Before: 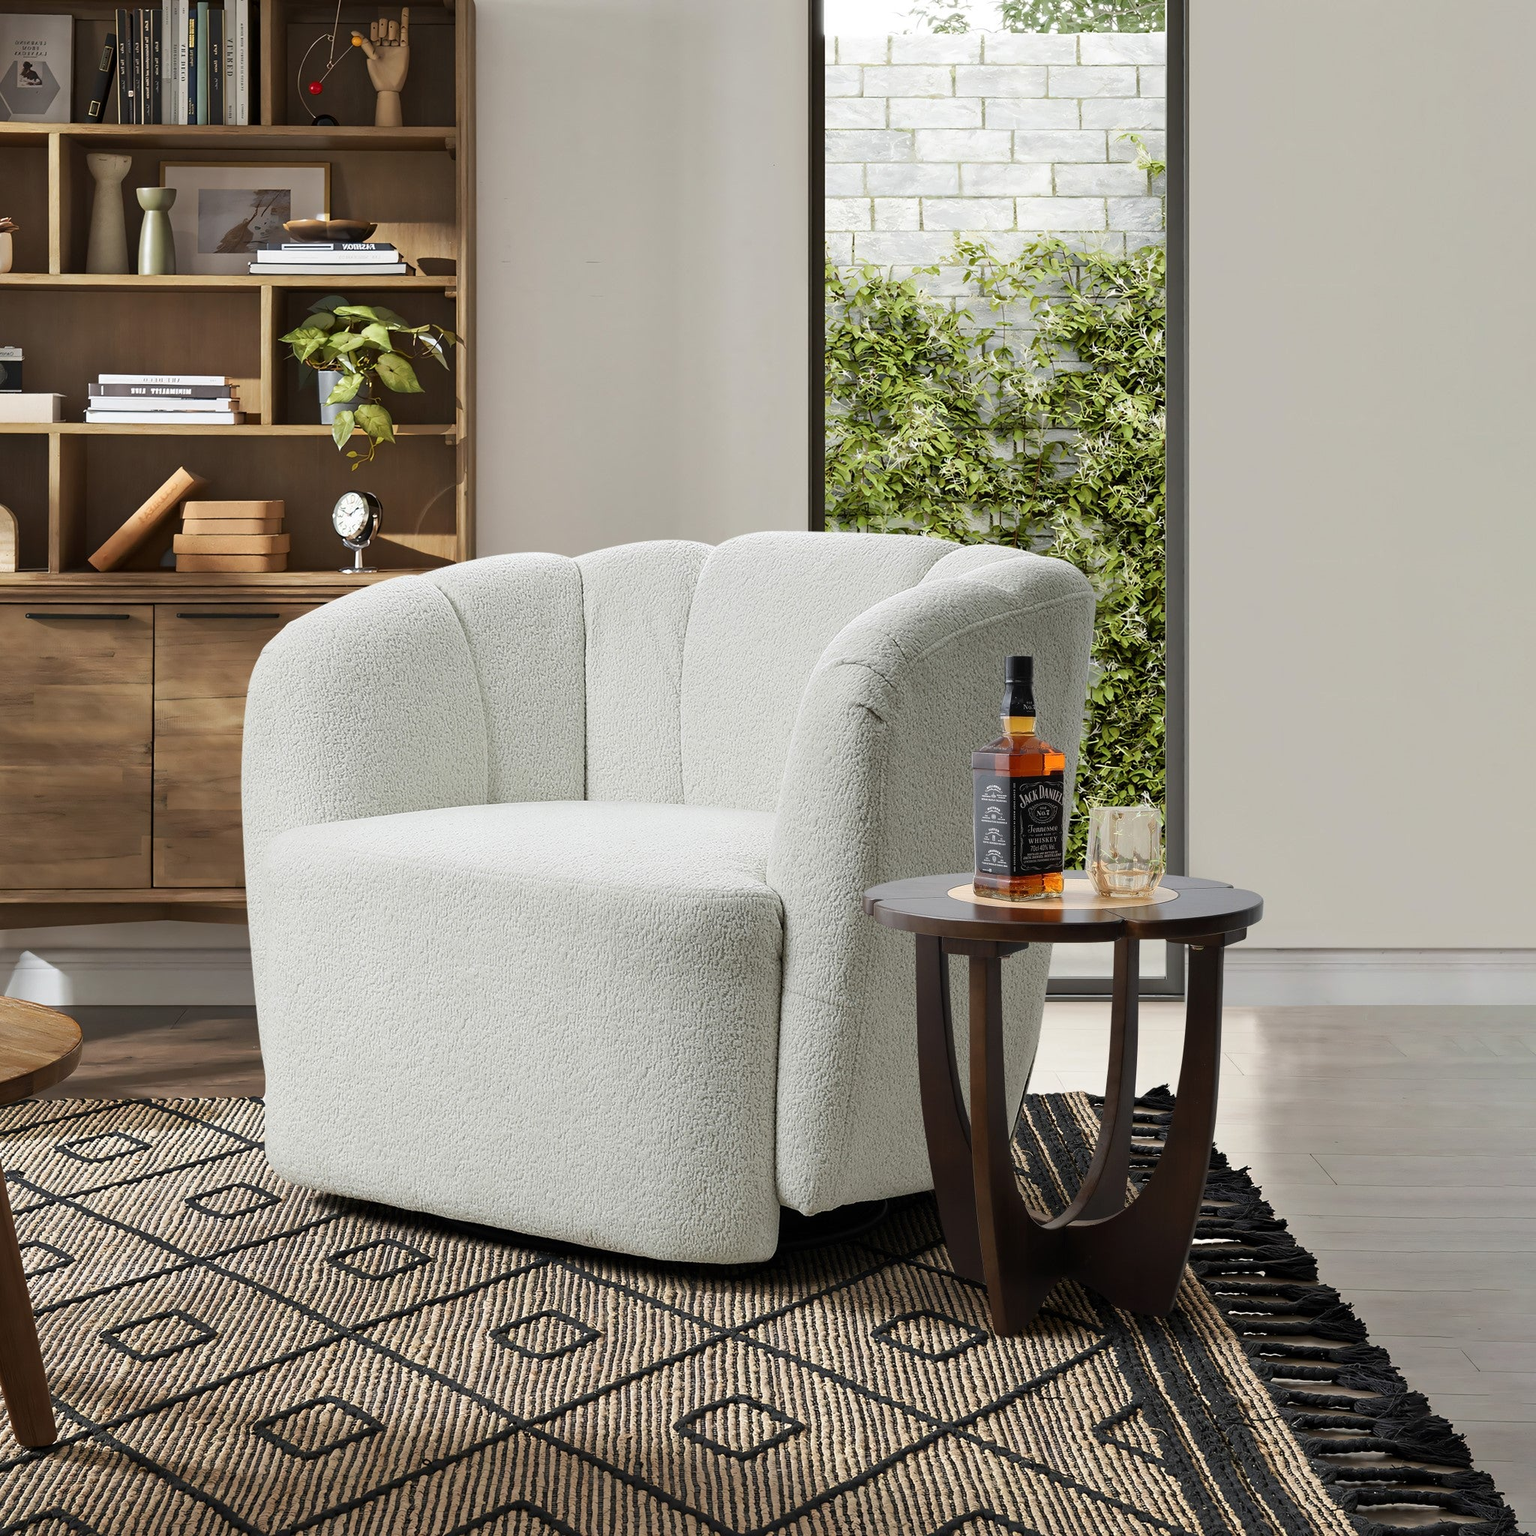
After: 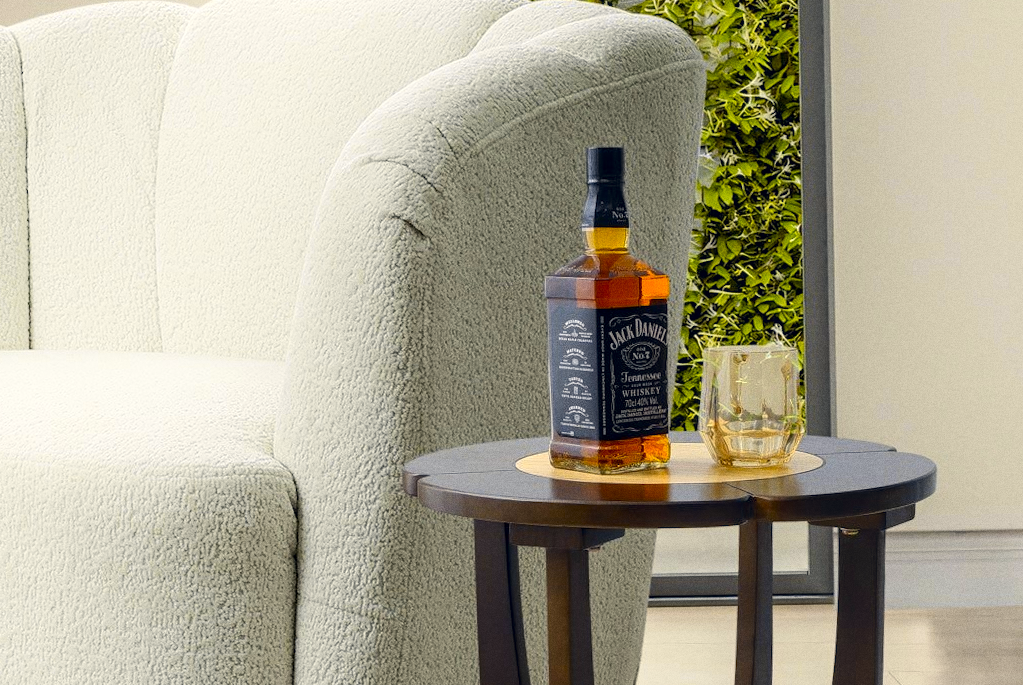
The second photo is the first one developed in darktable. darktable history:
local contrast: on, module defaults
grain: on, module defaults
color contrast: green-magenta contrast 1.12, blue-yellow contrast 1.95, unbound 0
shadows and highlights: highlights 70.7, soften with gaussian
crop: left 36.607%, top 34.735%, right 13.146%, bottom 30.611%
rotate and perspective: rotation -1°, crop left 0.011, crop right 0.989, crop top 0.025, crop bottom 0.975
color correction: highlights a* 0.207, highlights b* 2.7, shadows a* -0.874, shadows b* -4.78
